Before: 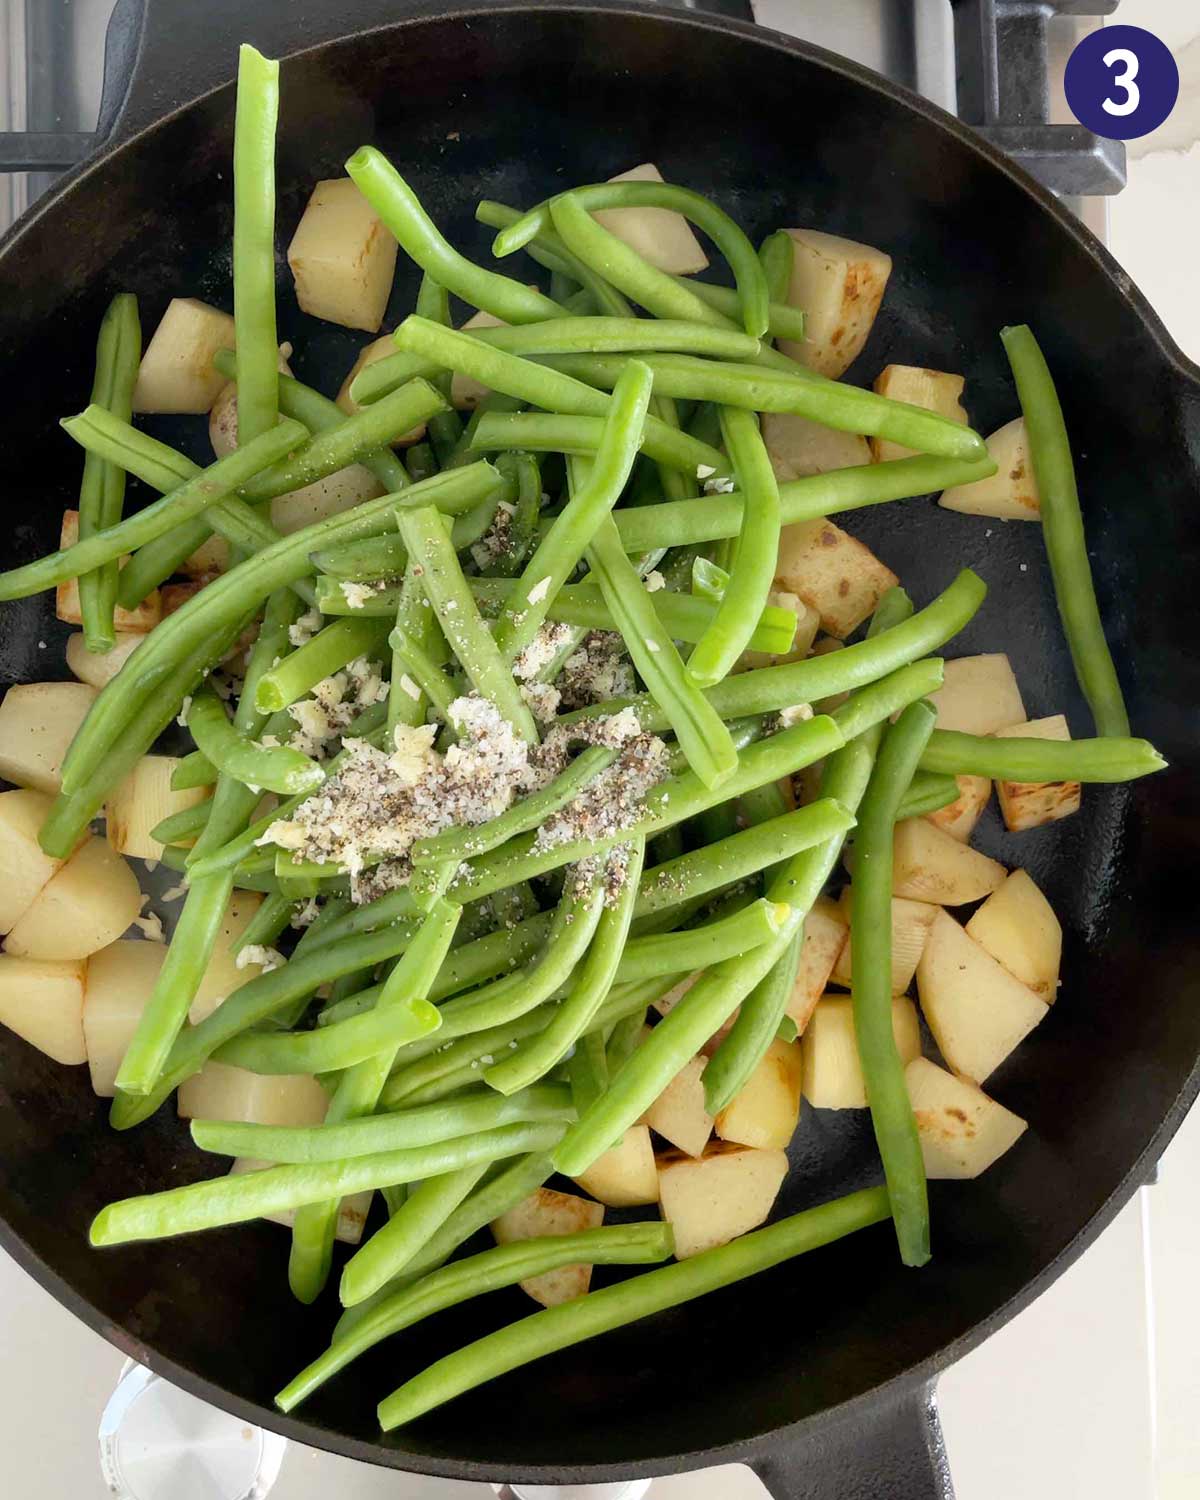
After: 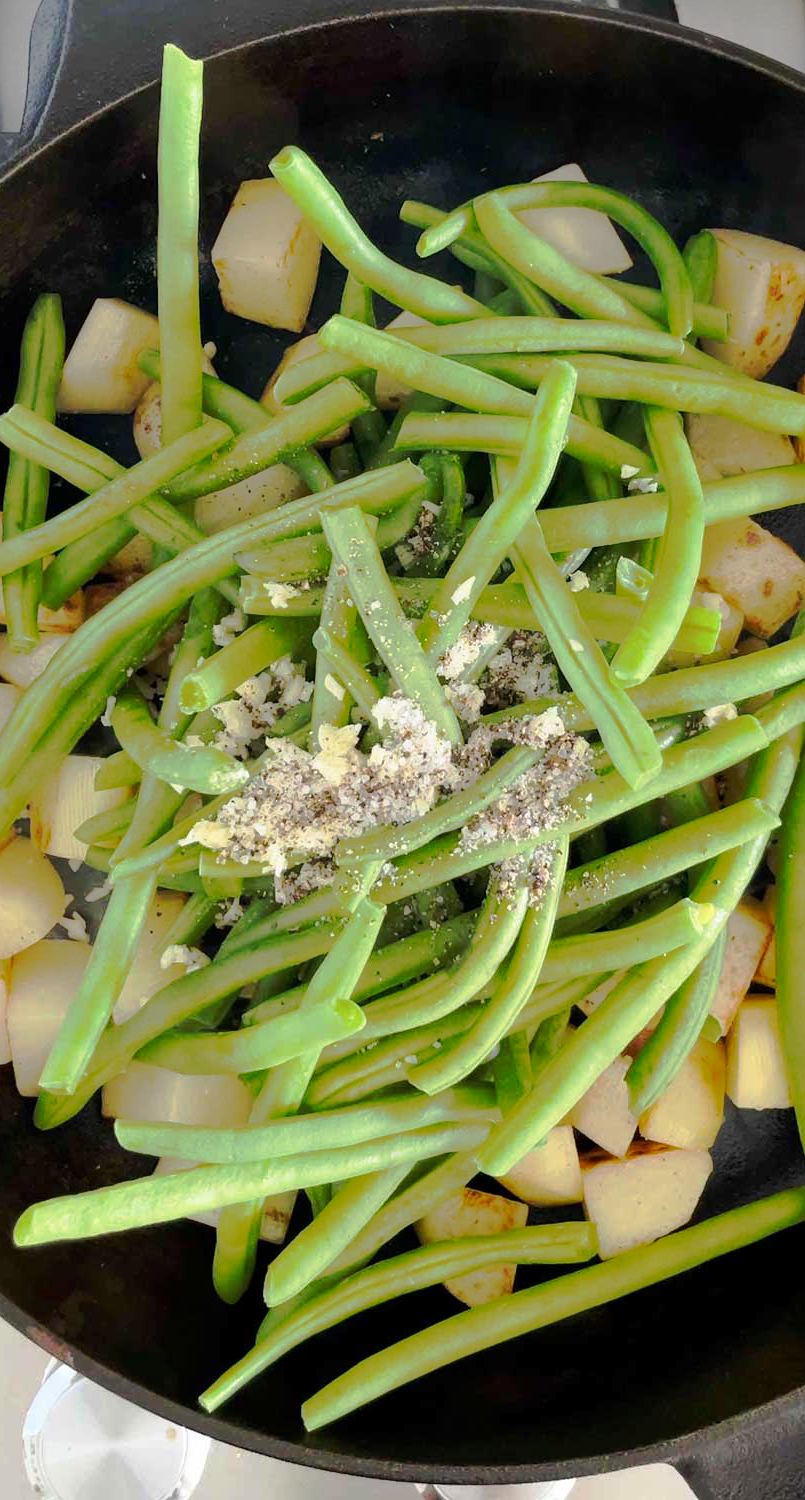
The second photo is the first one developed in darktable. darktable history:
crop and rotate: left 6.345%, right 26.555%
tone curve: curves: ch0 [(0, 0) (0.003, 0.005) (0.011, 0.012) (0.025, 0.026) (0.044, 0.046) (0.069, 0.071) (0.1, 0.098) (0.136, 0.135) (0.177, 0.178) (0.224, 0.217) (0.277, 0.274) (0.335, 0.335) (0.399, 0.442) (0.468, 0.543) (0.543, 0.6) (0.623, 0.628) (0.709, 0.679) (0.801, 0.782) (0.898, 0.904) (1, 1)], preserve colors none
